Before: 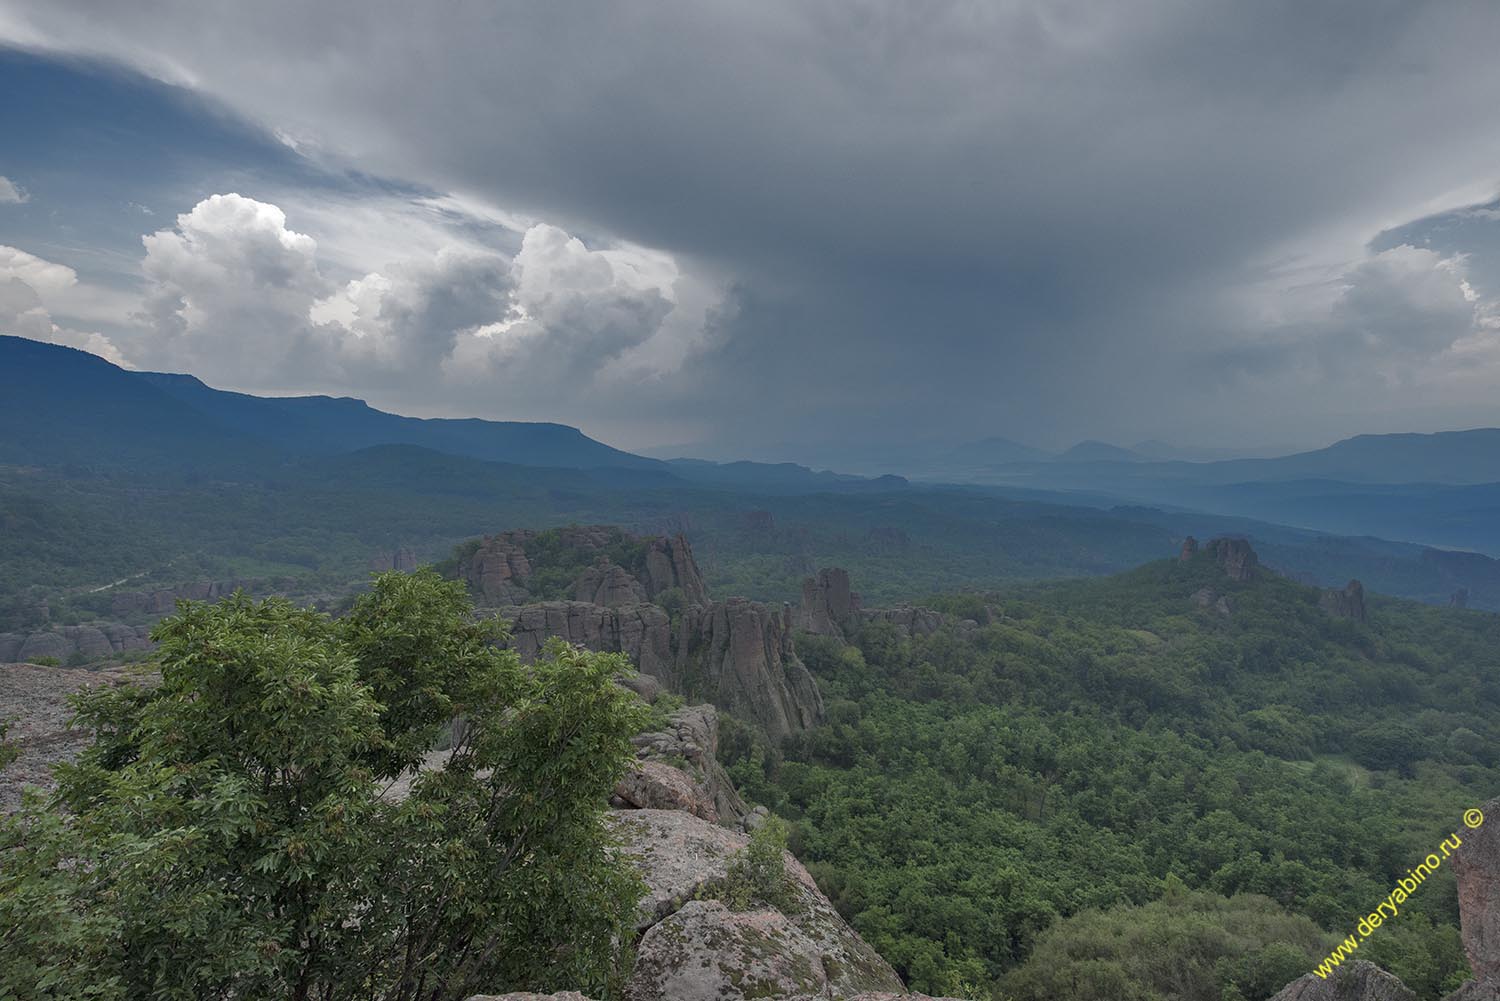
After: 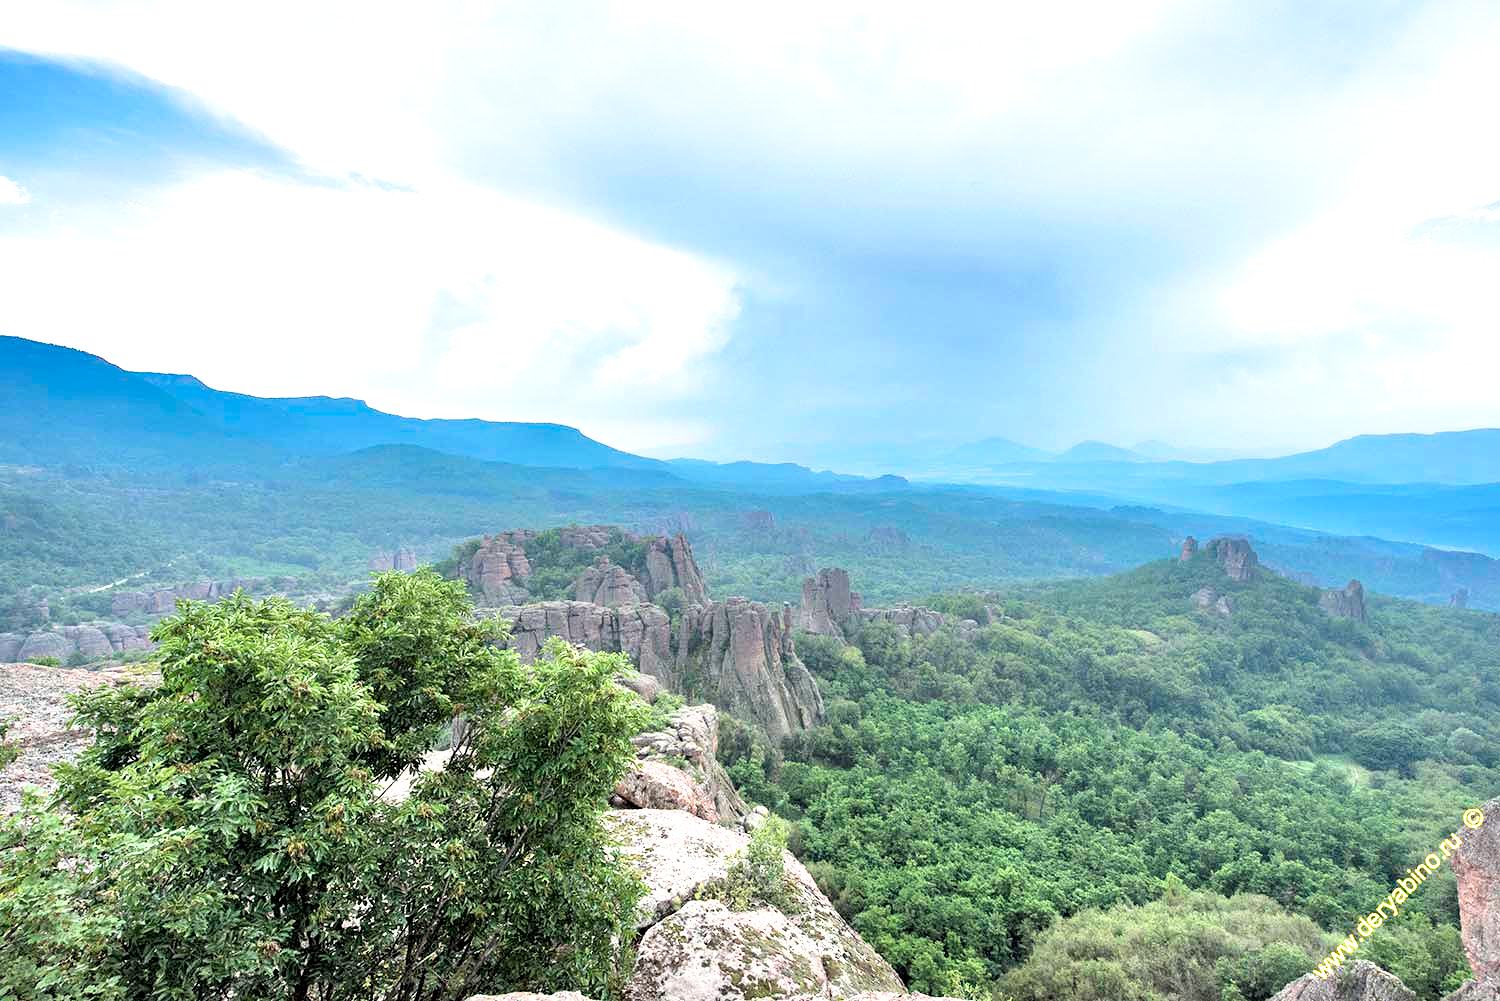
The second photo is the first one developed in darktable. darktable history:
levels: levels [0.016, 0.492, 0.969]
filmic rgb: black relative exposure -8.68 EV, white relative exposure 2.66 EV, target black luminance 0%, target white luminance 99.929%, hardness 6.26, latitude 74.59%, contrast 1.316, highlights saturation mix -5.37%
exposure: black level correction 0.001, exposure 0.954 EV, compensate exposure bias true, compensate highlight preservation false
contrast brightness saturation: contrast 0.039, saturation 0.074
